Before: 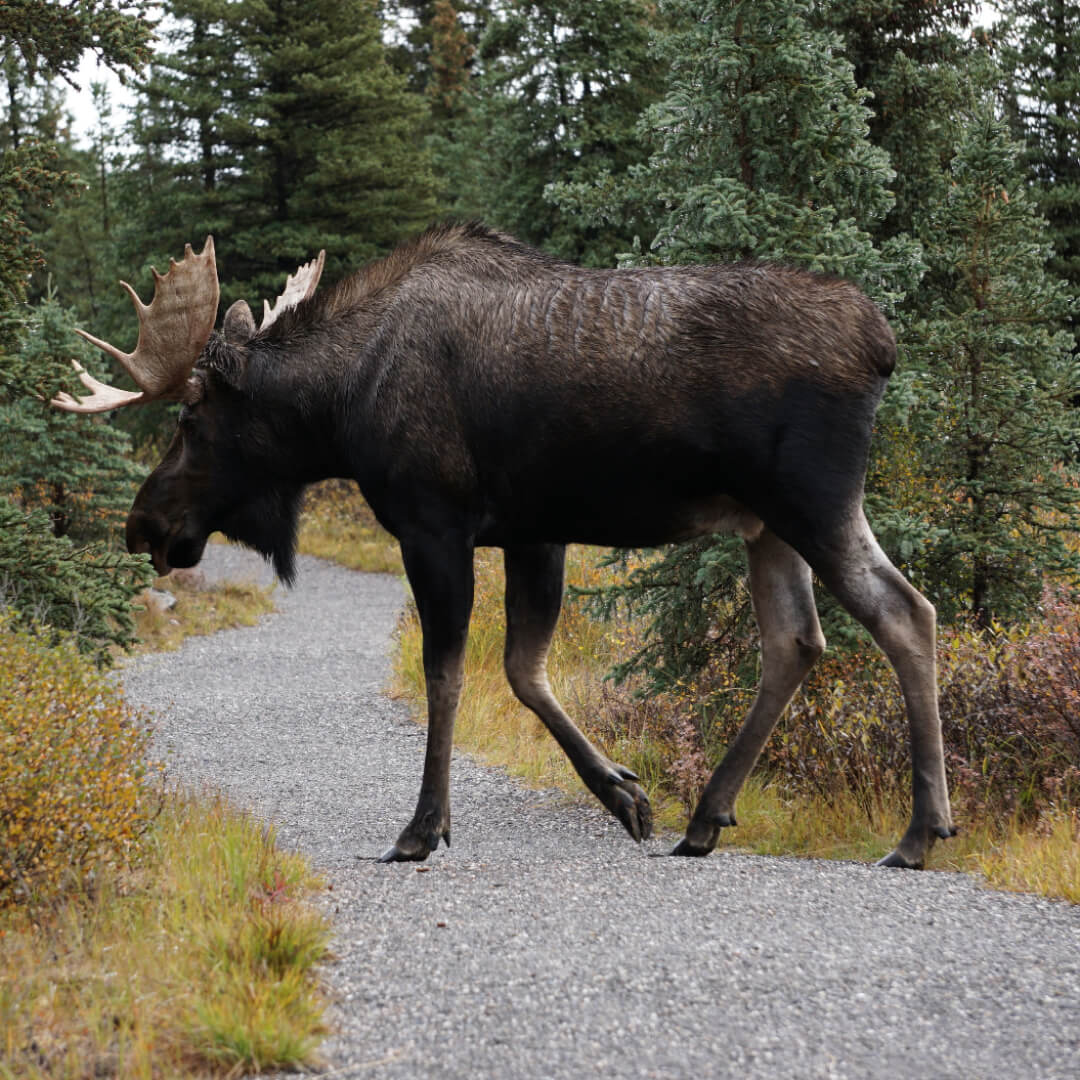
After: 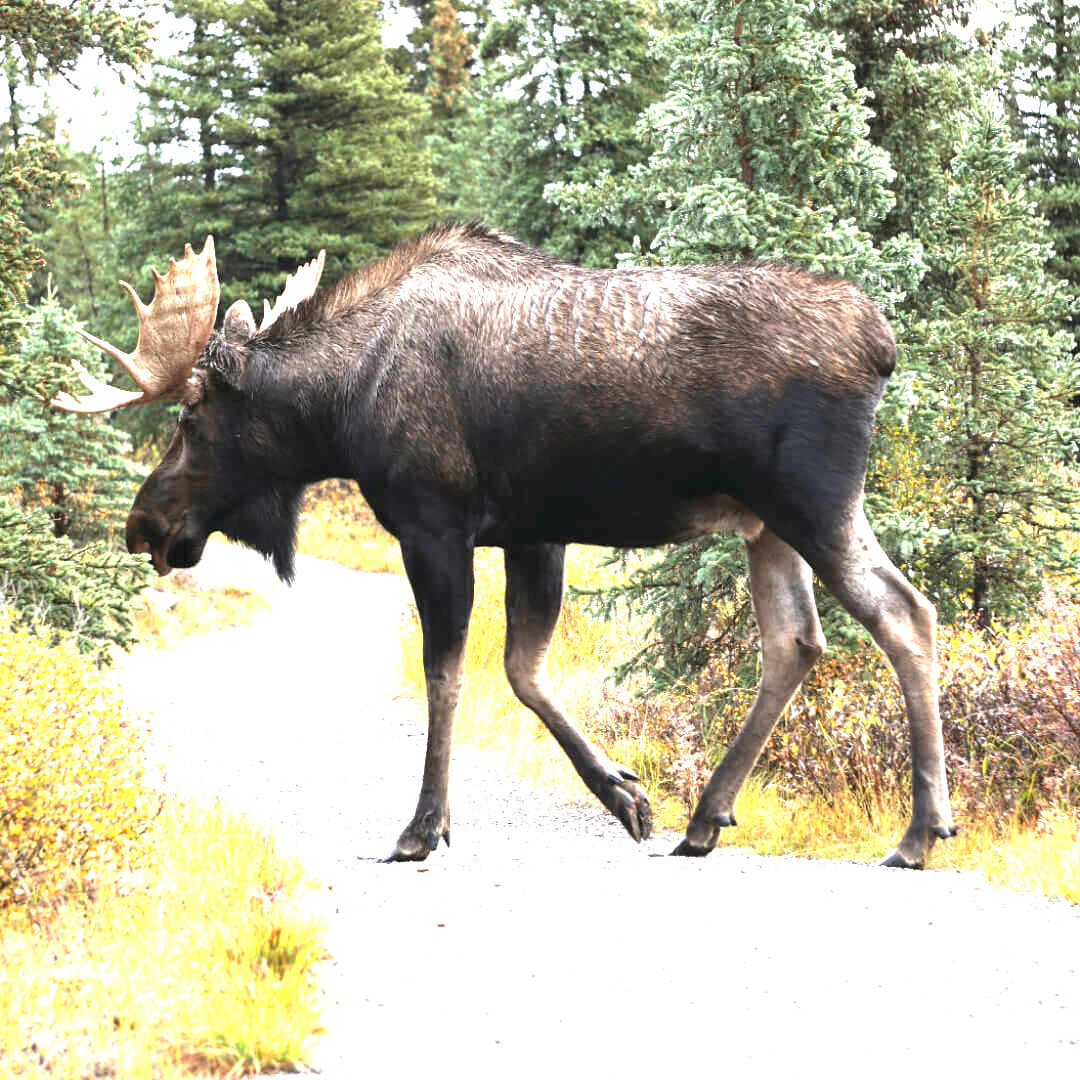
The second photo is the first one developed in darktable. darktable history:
exposure: black level correction 0, exposure 2.399 EV, compensate highlight preservation false
tone equalizer: edges refinement/feathering 500, mask exposure compensation -1.57 EV, preserve details no
